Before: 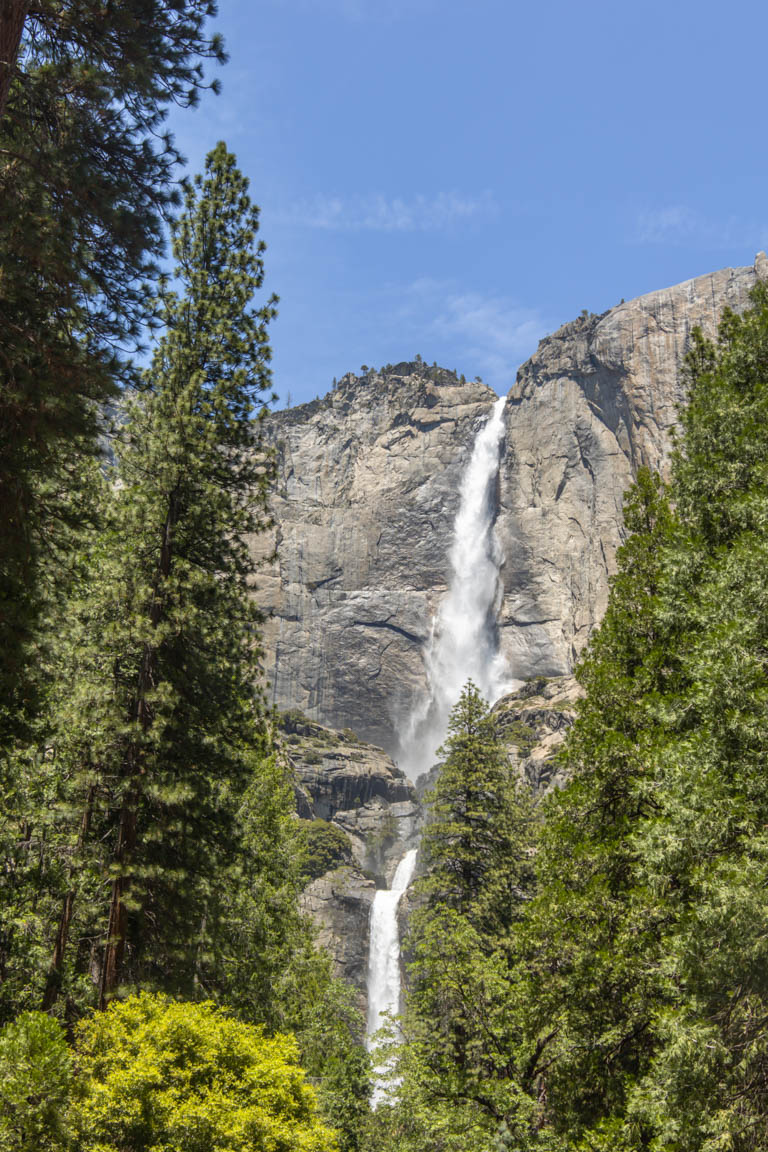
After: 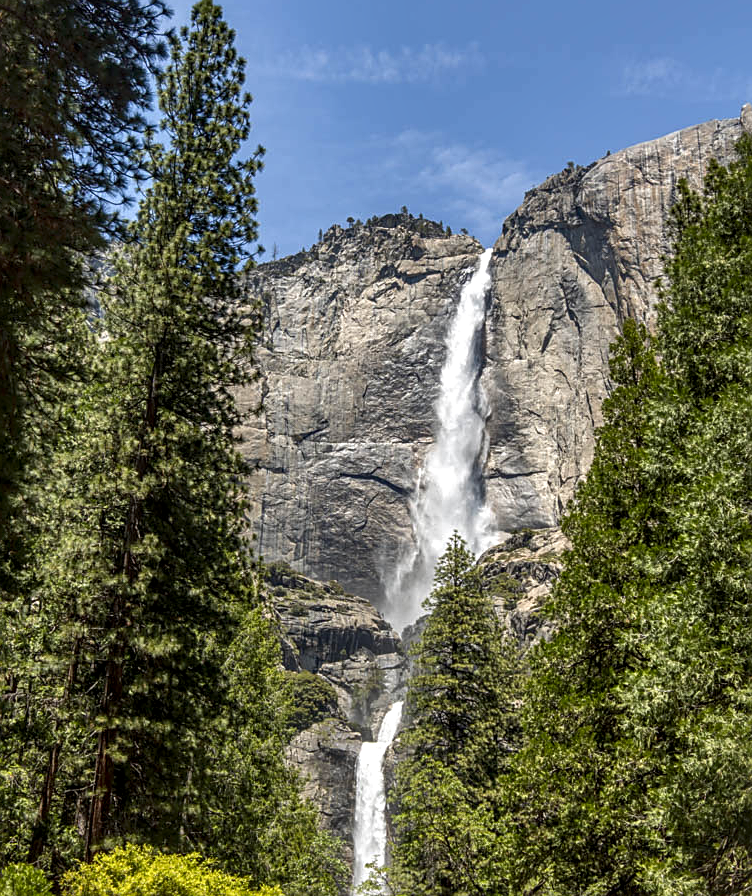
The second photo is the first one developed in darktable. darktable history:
crop and rotate: left 1.841%, top 12.933%, right 0.241%, bottom 9.279%
shadows and highlights: shadows 20.88, highlights -82.06, soften with gaussian
local contrast: highlights 83%, shadows 80%
sharpen: on, module defaults
tone equalizer: on, module defaults
contrast brightness saturation: brightness -0.087
